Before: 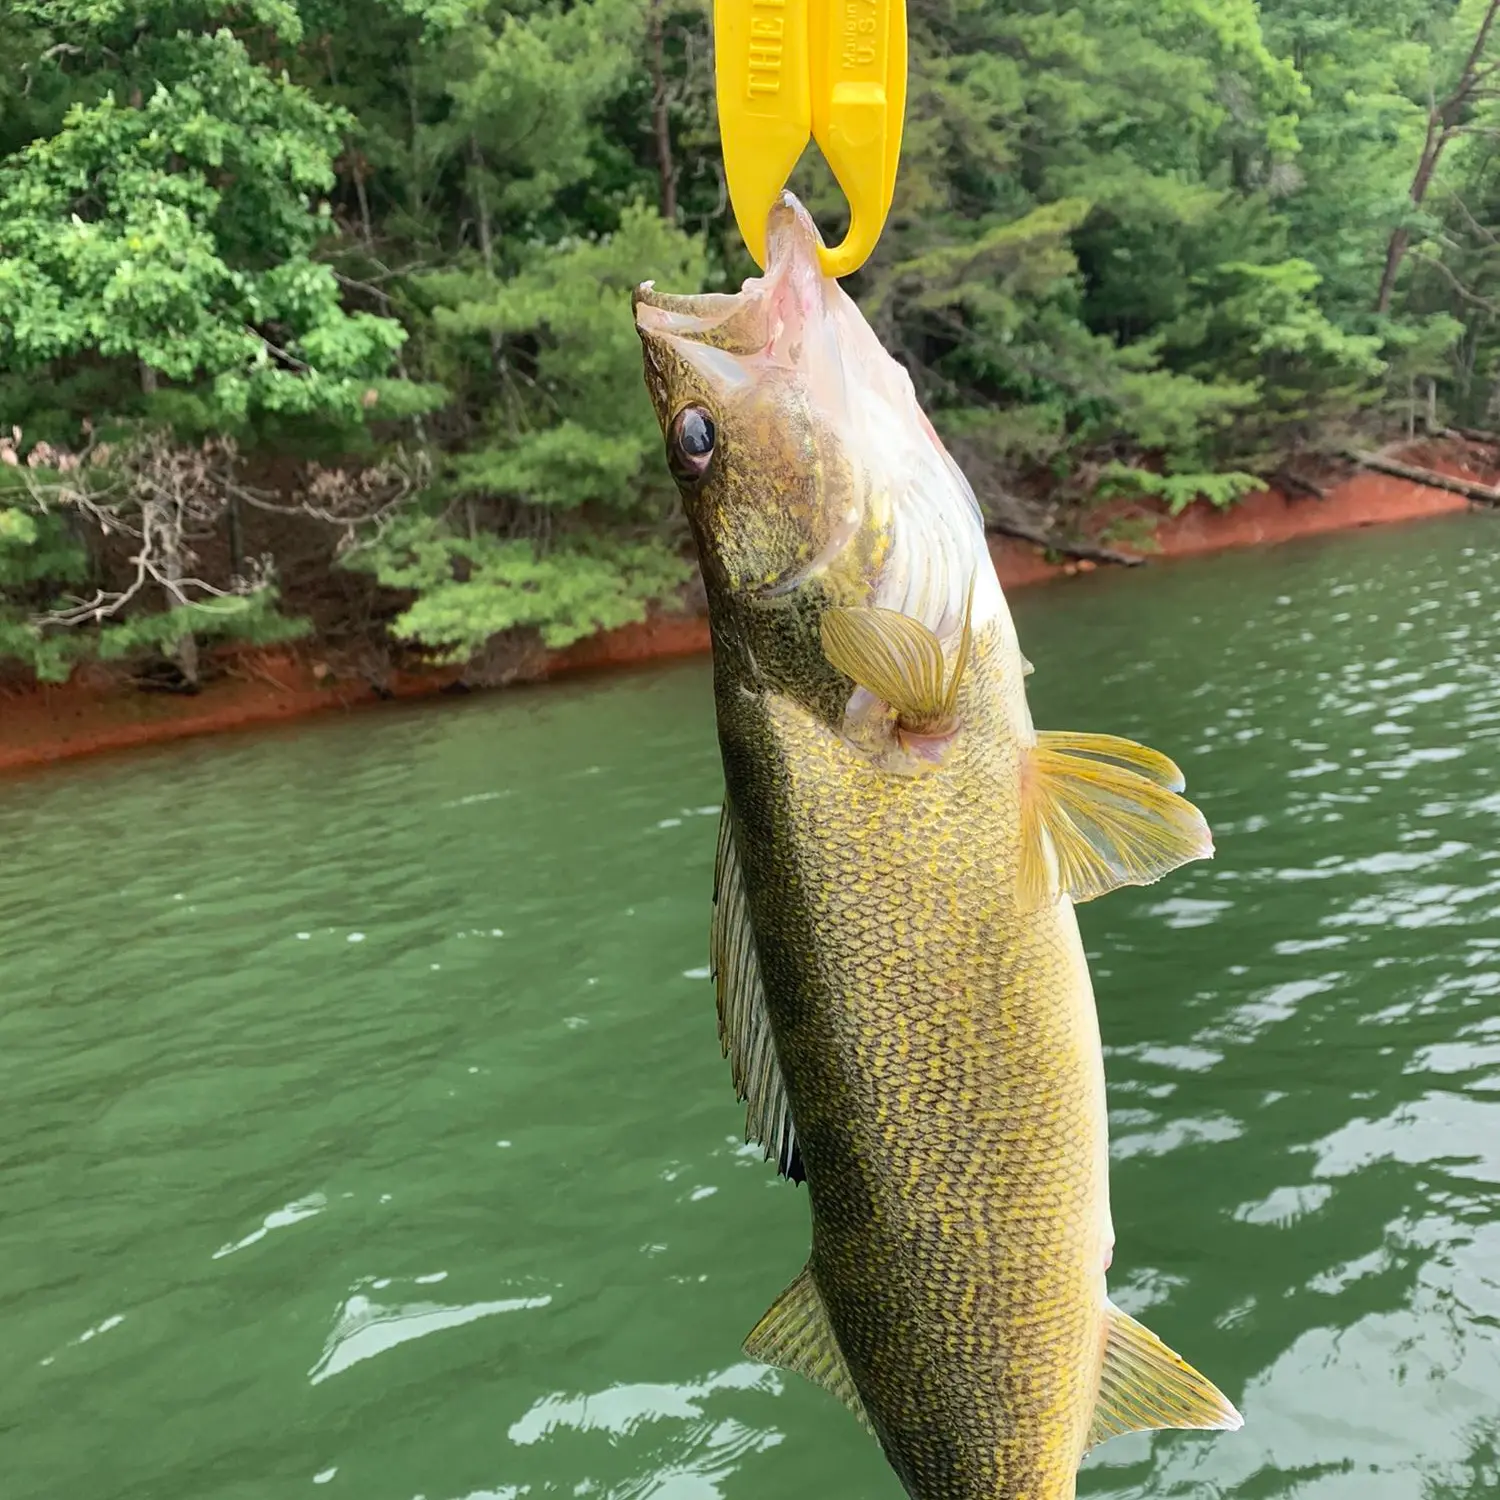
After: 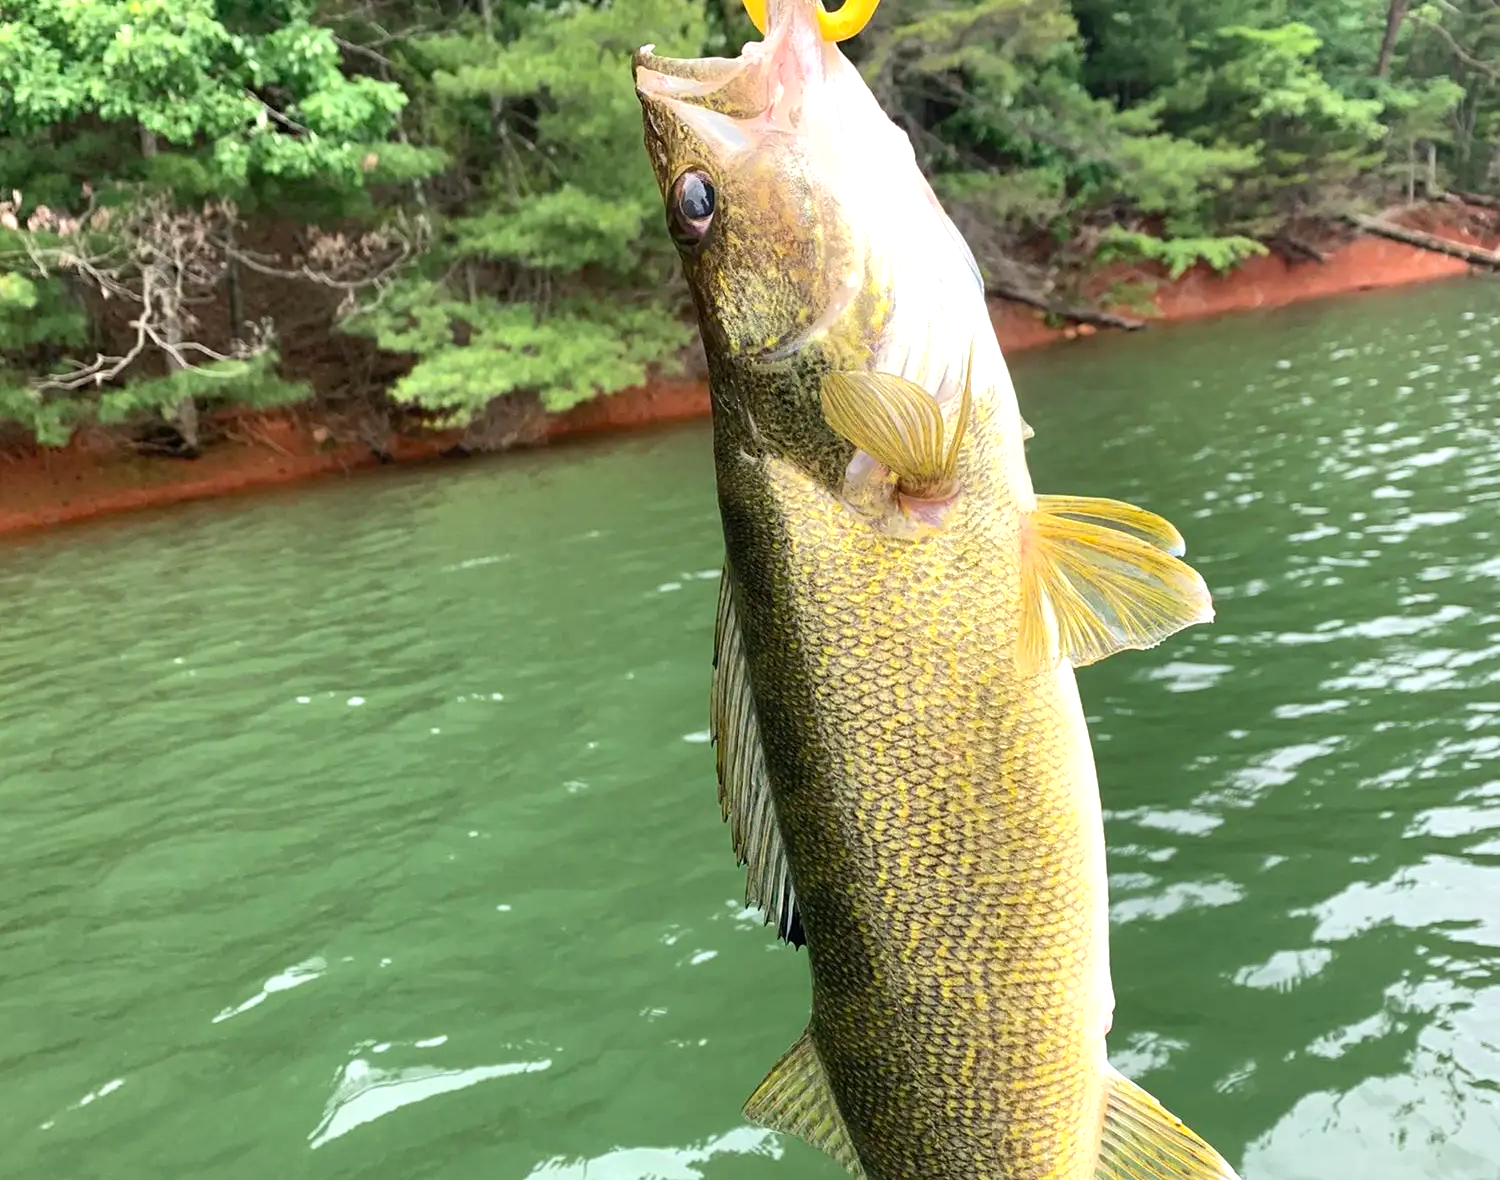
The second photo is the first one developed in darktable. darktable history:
exposure: black level correction 0.001, exposure 0.5 EV, compensate exposure bias true, compensate highlight preservation false
crop and rotate: top 15.774%, bottom 5.506%
